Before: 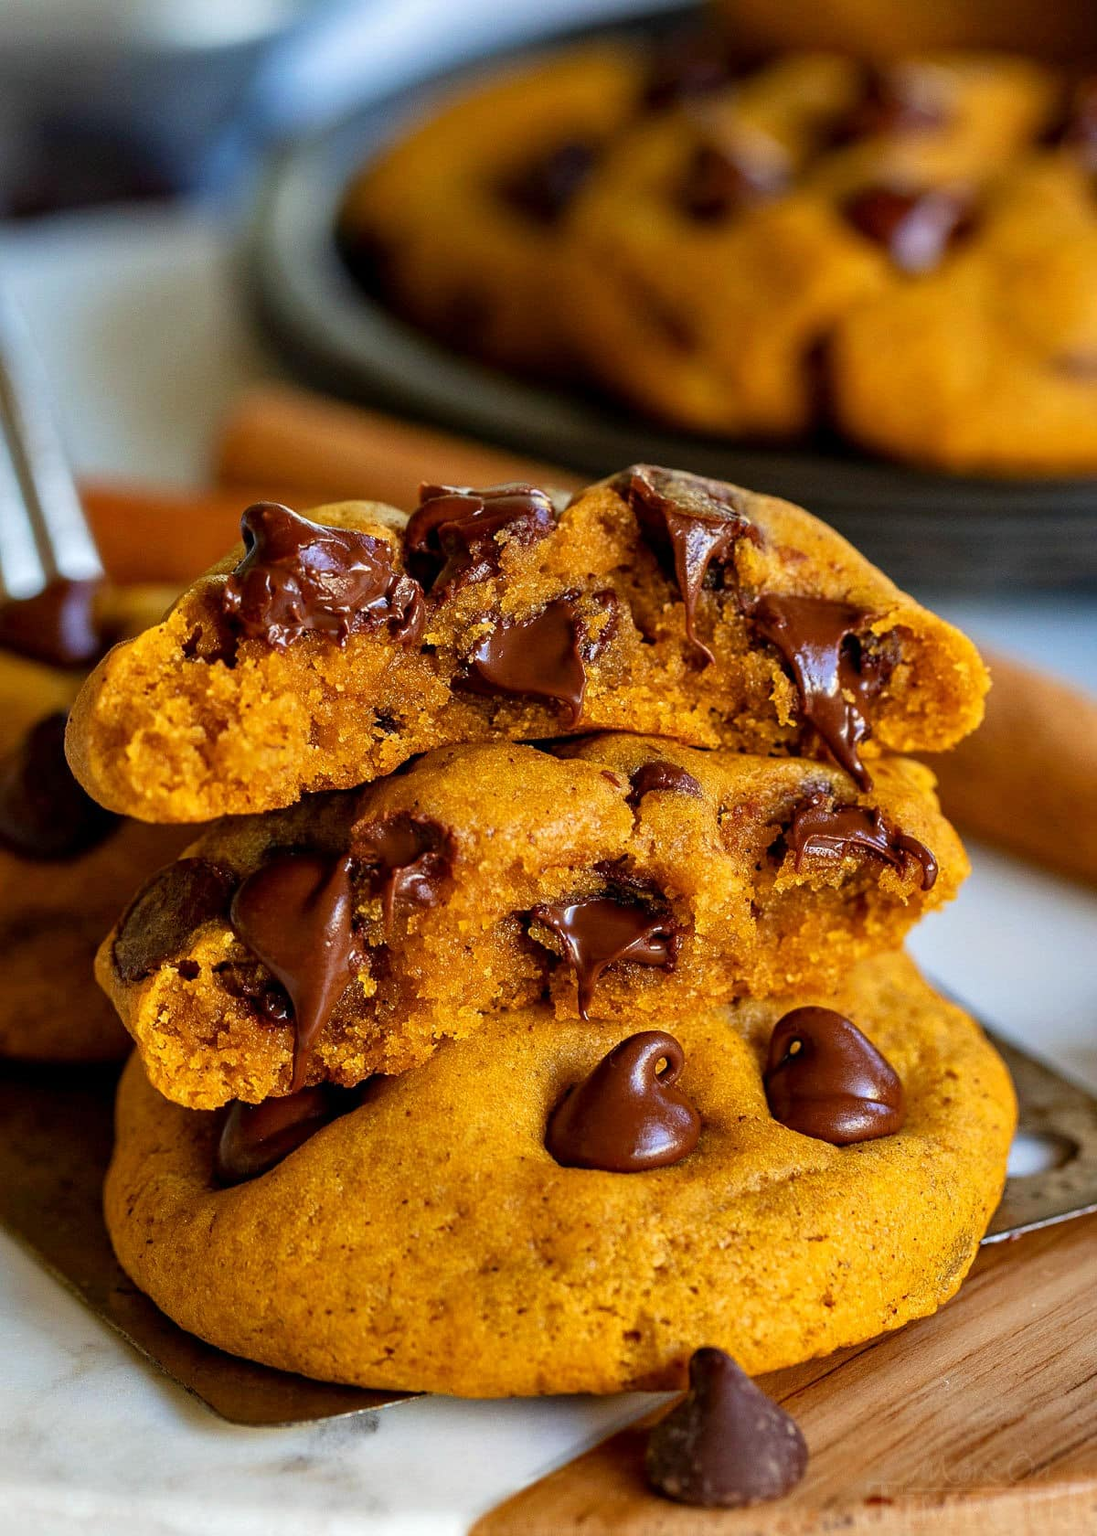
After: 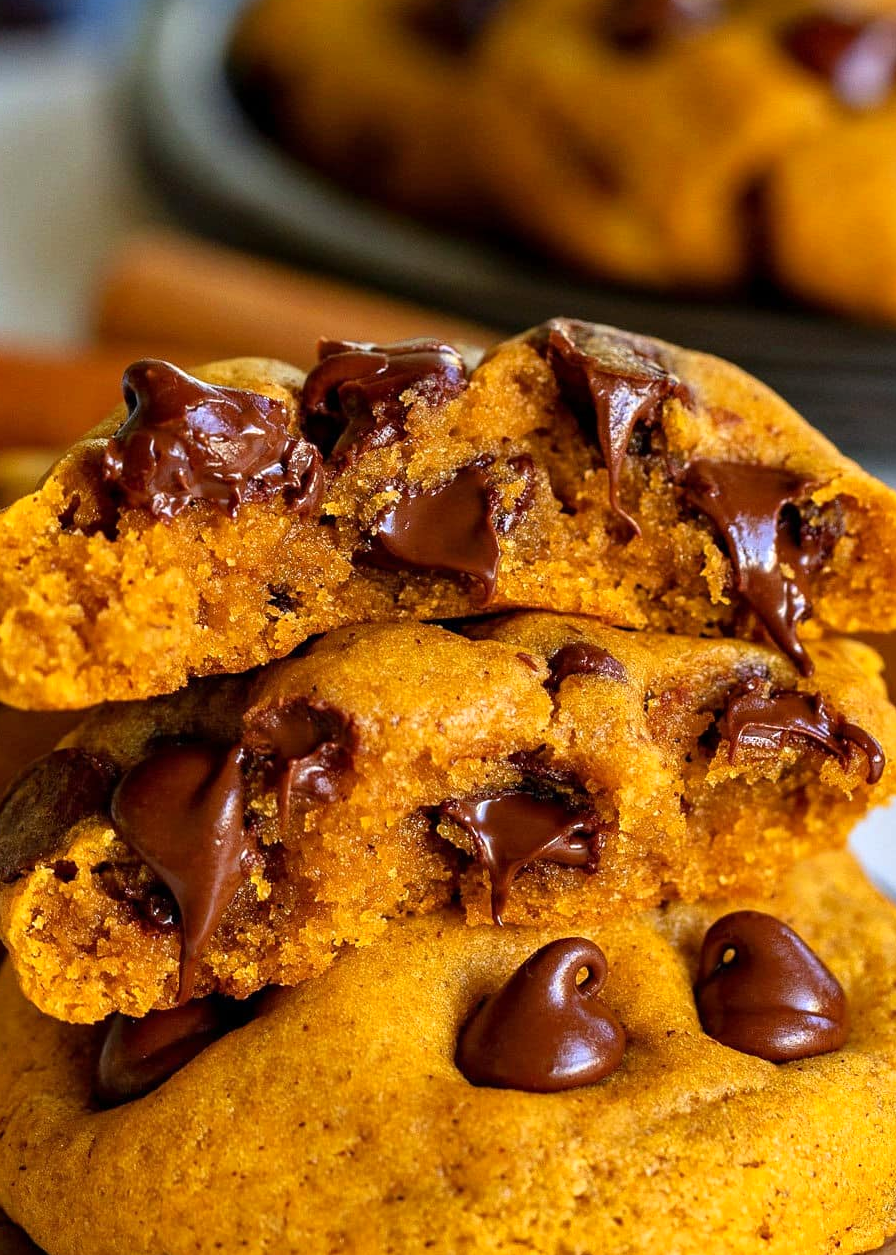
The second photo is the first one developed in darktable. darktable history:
crop and rotate: left 11.831%, top 11.346%, right 13.429%, bottom 13.899%
white balance: red 1.004, blue 1.024
levels: levels [0, 0.476, 0.951]
